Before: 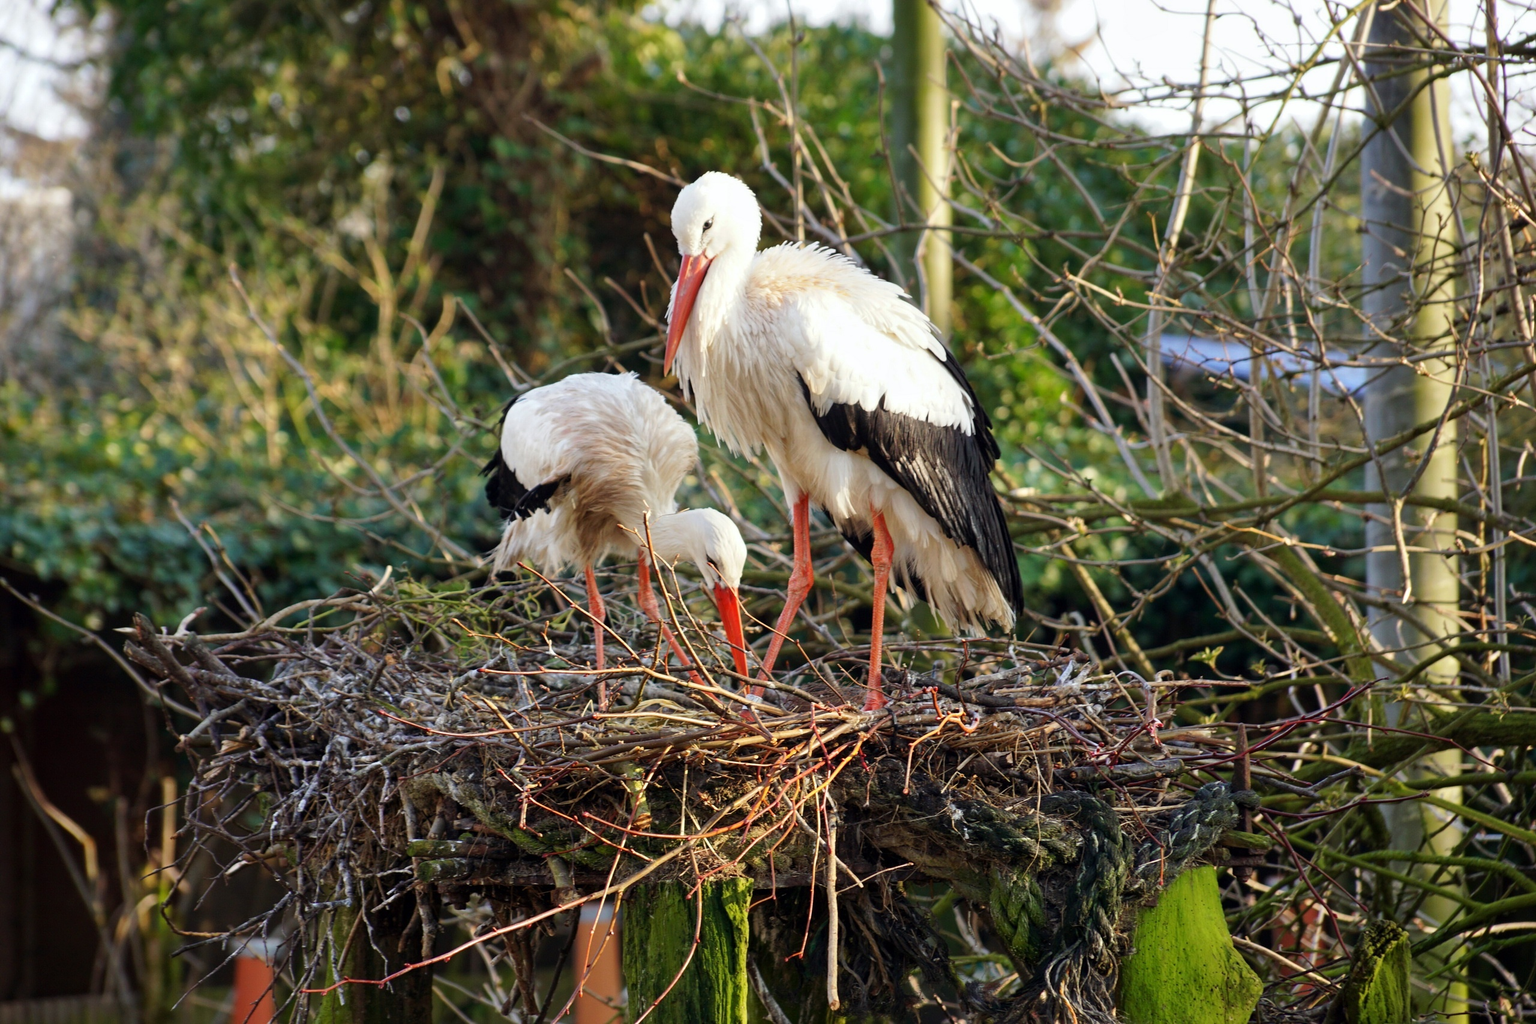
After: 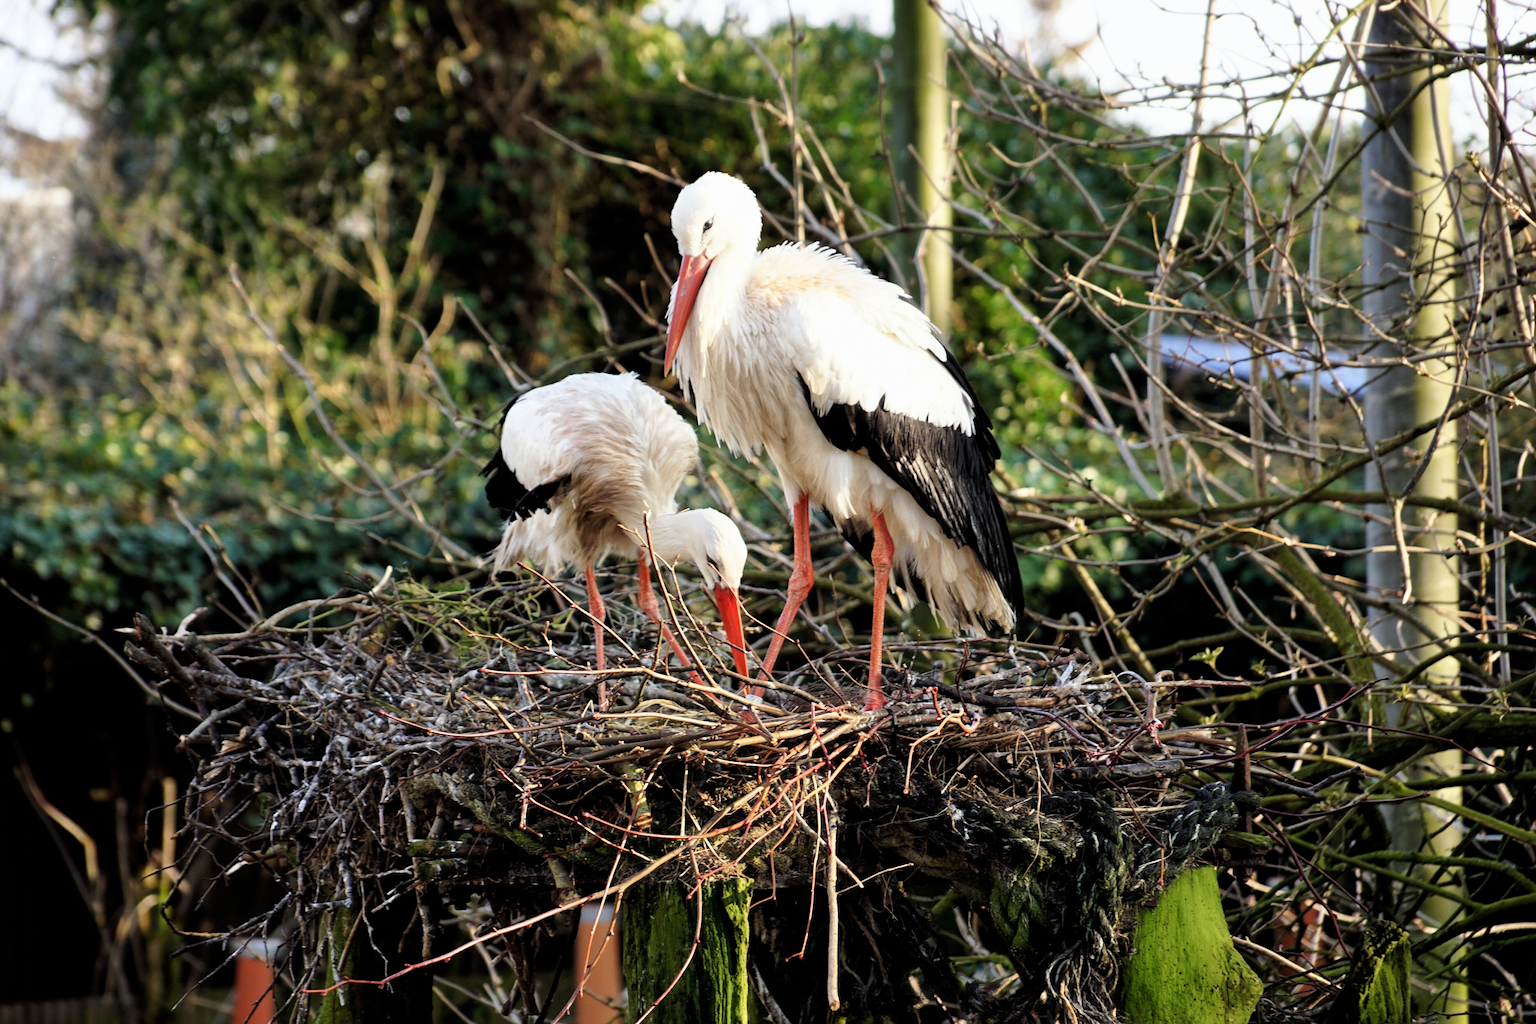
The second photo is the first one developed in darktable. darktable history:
filmic rgb: black relative exposure -8.68 EV, white relative exposure 2.68 EV, threshold 5.94 EV, target black luminance 0%, target white luminance 99.851%, hardness 6.27, latitude 75.19%, contrast 1.317, highlights saturation mix -5%, enable highlight reconstruction true
haze removal: strength -0.054, compatibility mode true
